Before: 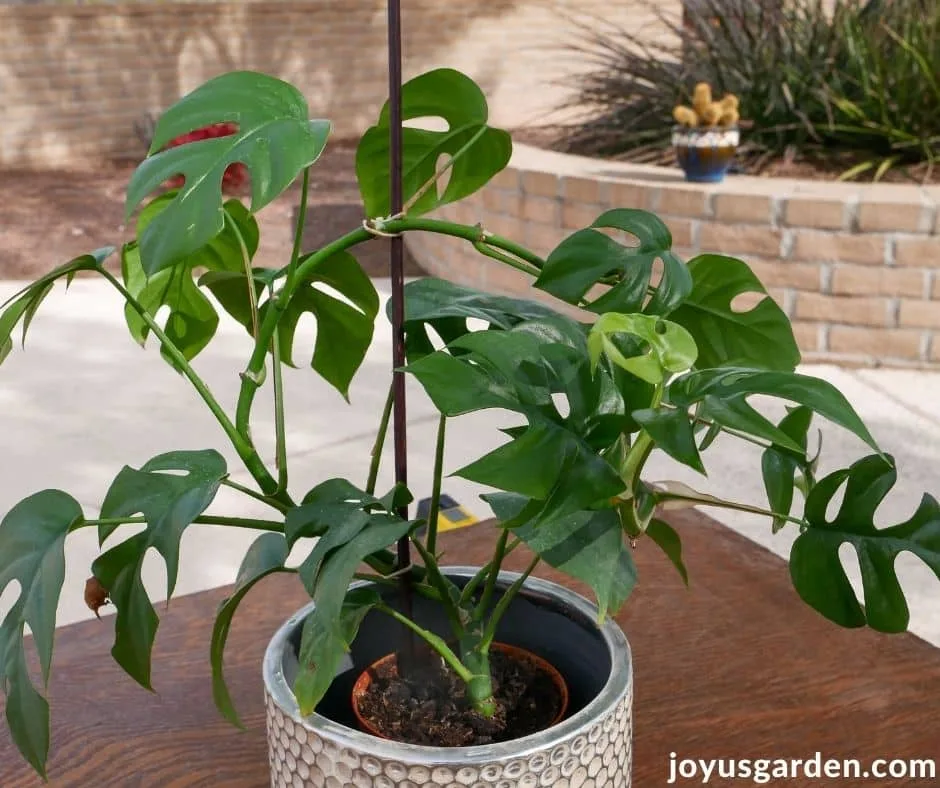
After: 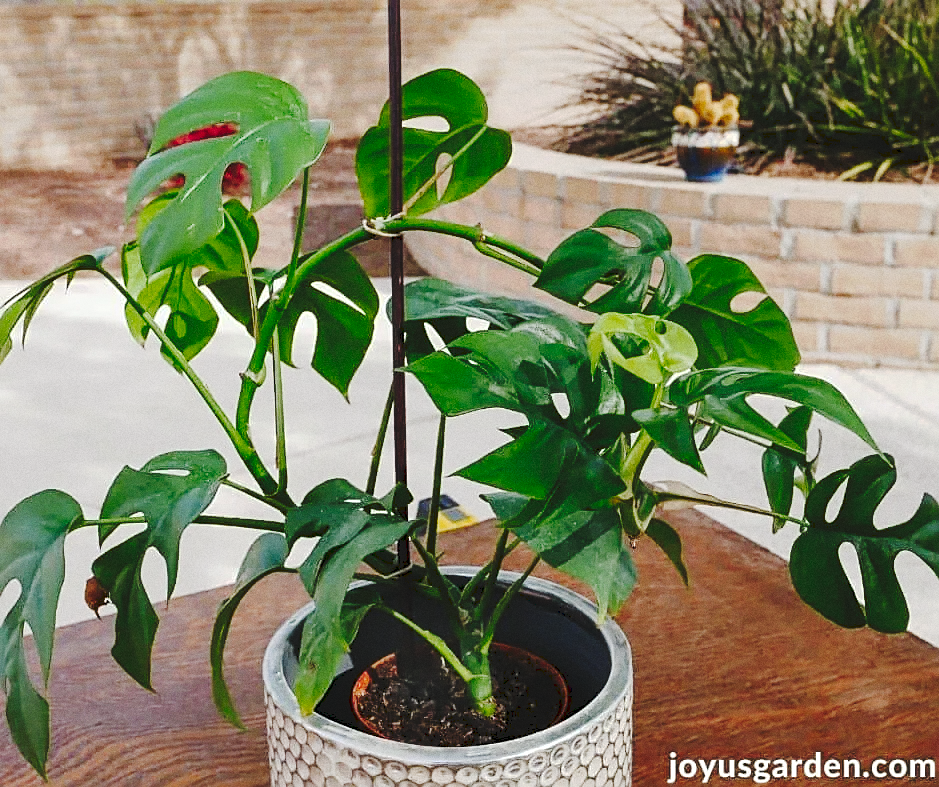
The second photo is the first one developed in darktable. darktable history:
white balance: red 0.978, blue 0.999
tone curve: curves: ch0 [(0, 0) (0.003, 0.079) (0.011, 0.083) (0.025, 0.088) (0.044, 0.095) (0.069, 0.106) (0.1, 0.115) (0.136, 0.127) (0.177, 0.152) (0.224, 0.198) (0.277, 0.263) (0.335, 0.371) (0.399, 0.483) (0.468, 0.582) (0.543, 0.664) (0.623, 0.726) (0.709, 0.793) (0.801, 0.842) (0.898, 0.896) (1, 1)], preserve colors none
sharpen: on, module defaults
grain: on, module defaults
